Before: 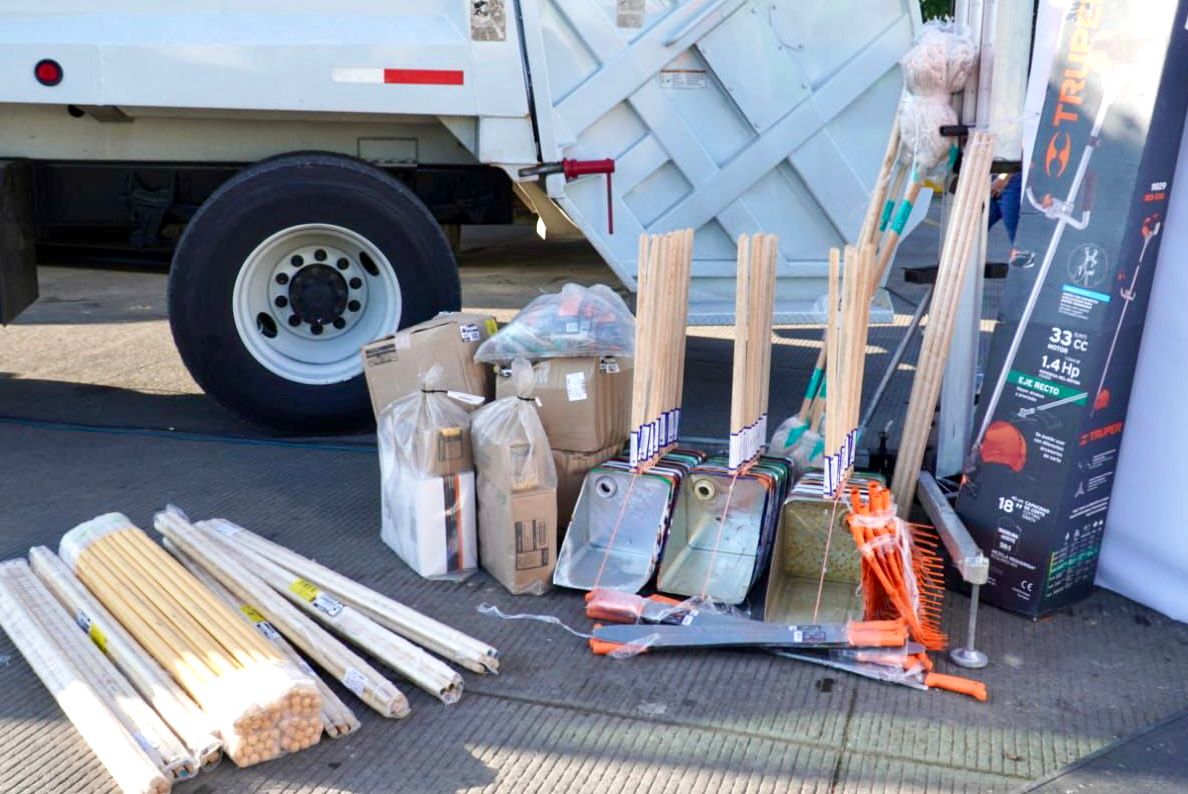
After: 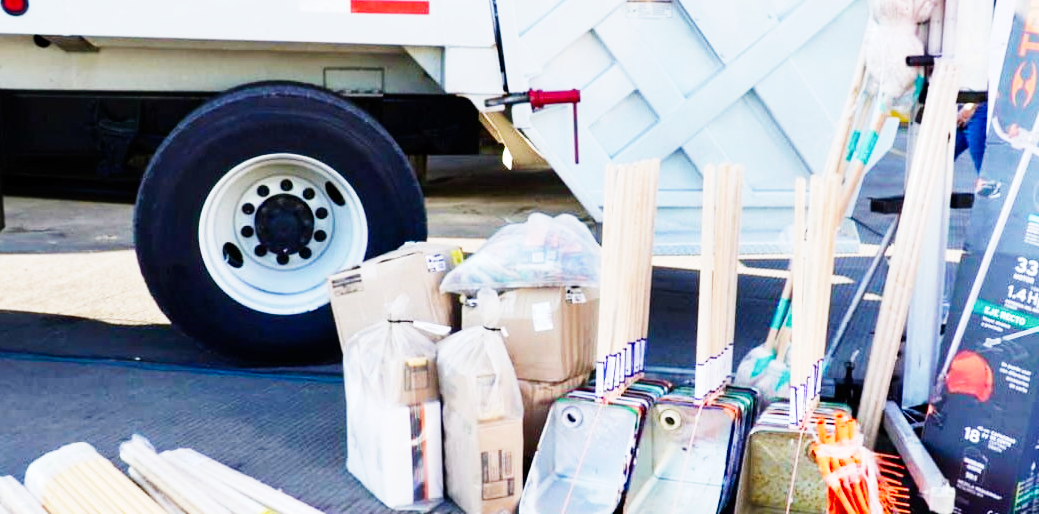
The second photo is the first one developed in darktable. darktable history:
crop: left 2.878%, top 8.927%, right 9.648%, bottom 26.328%
base curve: curves: ch0 [(0, 0) (0, 0.001) (0.001, 0.001) (0.004, 0.002) (0.007, 0.004) (0.015, 0.013) (0.033, 0.045) (0.052, 0.096) (0.075, 0.17) (0.099, 0.241) (0.163, 0.42) (0.219, 0.55) (0.259, 0.616) (0.327, 0.722) (0.365, 0.765) (0.522, 0.873) (0.547, 0.881) (0.689, 0.919) (0.826, 0.952) (1, 1)], preserve colors none
